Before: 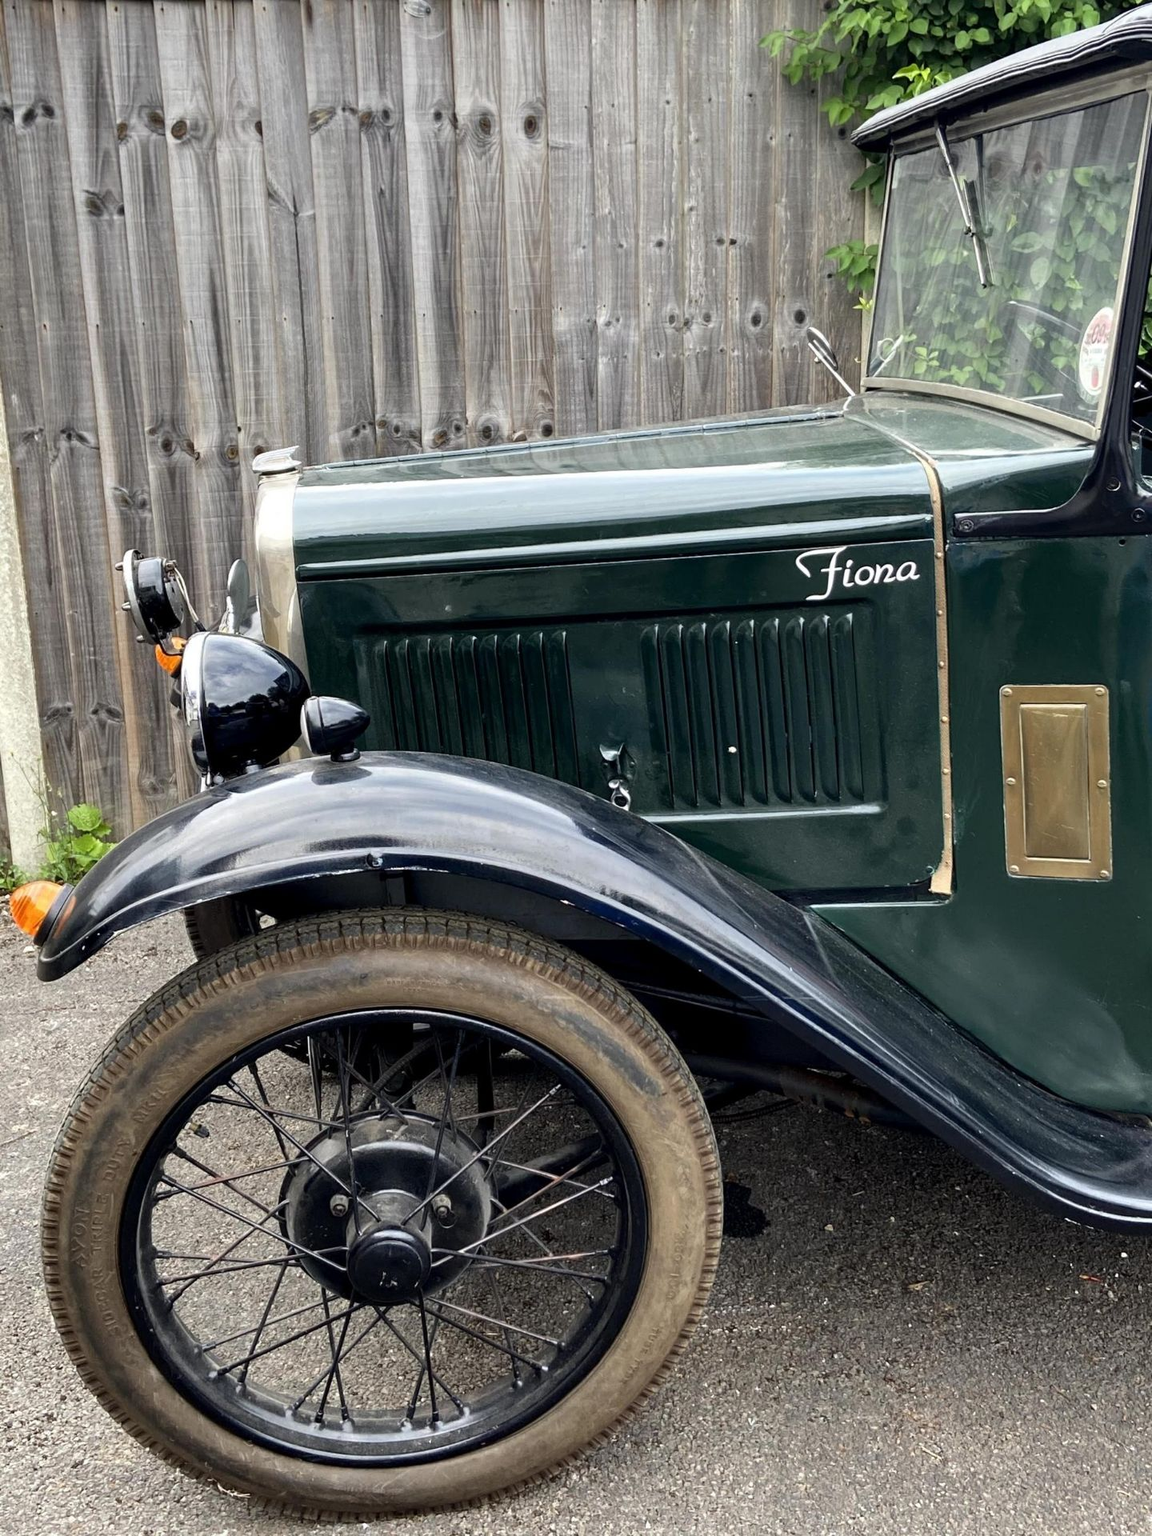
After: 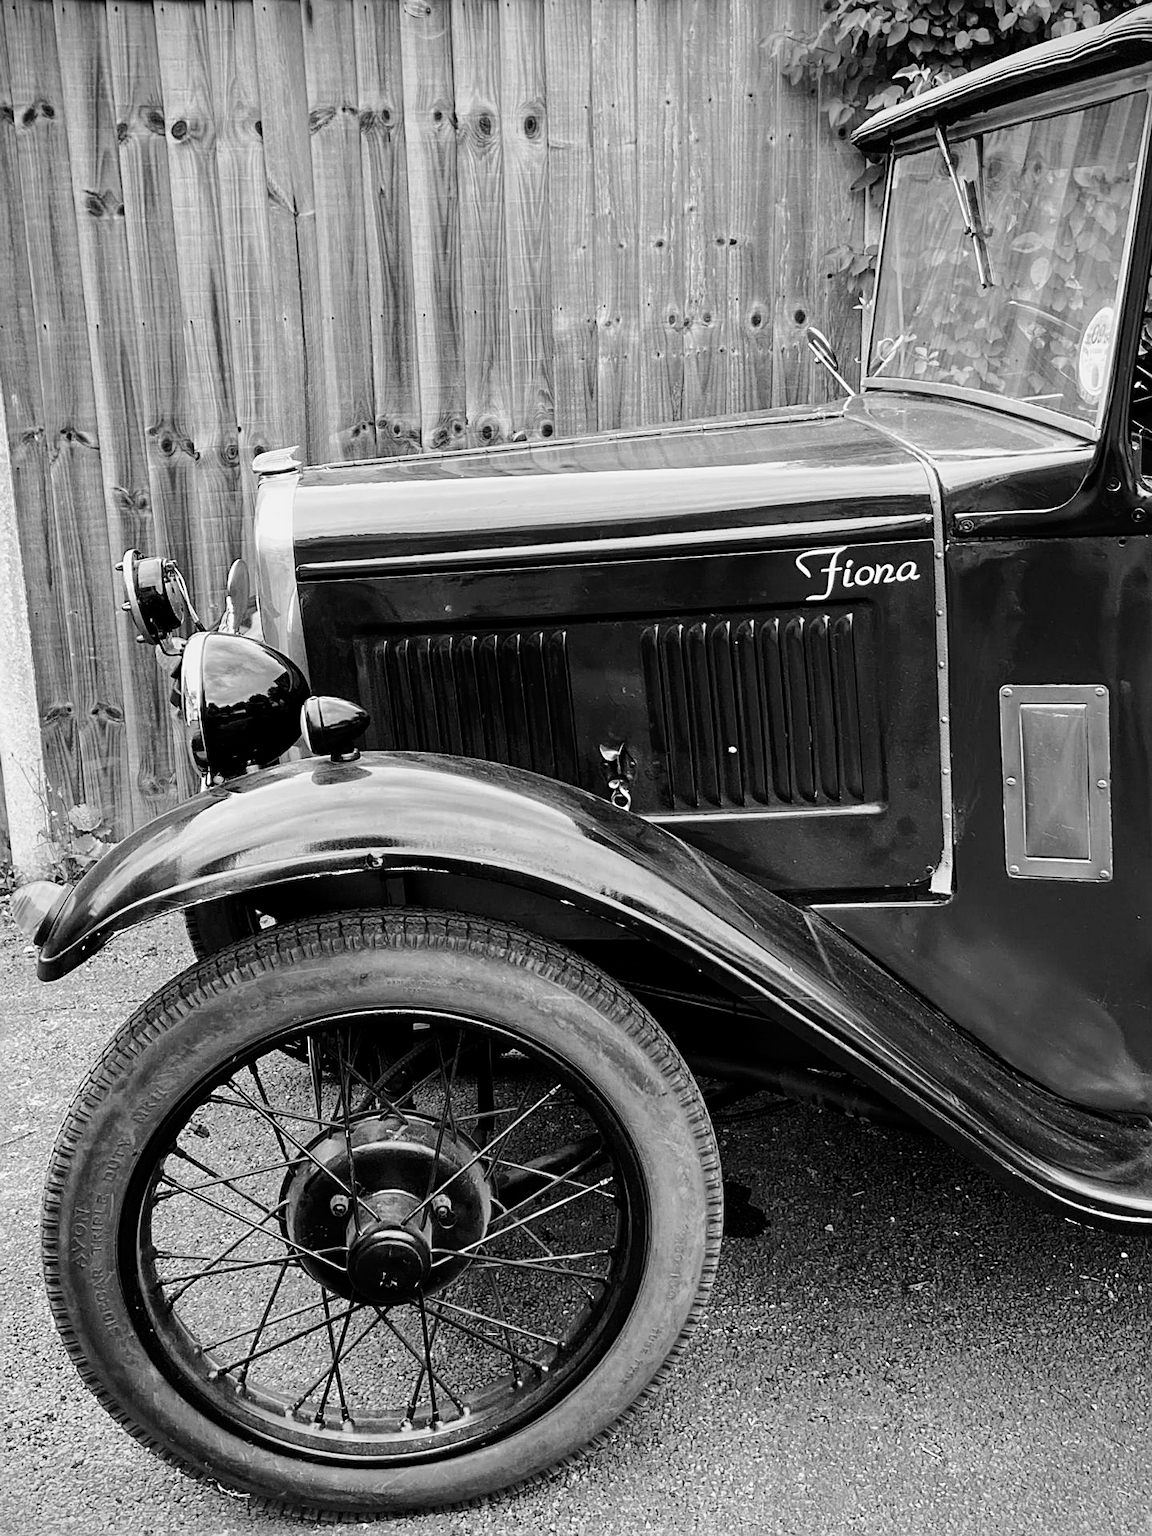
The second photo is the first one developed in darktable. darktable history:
vignetting: fall-off start 100%, fall-off radius 71%, brightness -0.434, saturation -0.2, width/height ratio 1.178, dithering 8-bit output, unbound false
monochrome: a -6.99, b 35.61, size 1.4
tone curve: curves: ch0 [(0, 0) (0.058, 0.027) (0.214, 0.183) (0.295, 0.288) (0.48, 0.541) (0.658, 0.703) (0.741, 0.775) (0.844, 0.866) (0.986, 0.957)]; ch1 [(0, 0) (0.172, 0.123) (0.312, 0.296) (0.437, 0.429) (0.471, 0.469) (0.502, 0.5) (0.513, 0.515) (0.572, 0.603) (0.617, 0.653) (0.68, 0.724) (0.889, 0.924) (1, 1)]; ch2 [(0, 0) (0.411, 0.424) (0.489, 0.49) (0.502, 0.5) (0.512, 0.524) (0.549, 0.578) (0.604, 0.628) (0.709, 0.748) (1, 1)], color space Lab, independent channels, preserve colors none
sharpen: on, module defaults
